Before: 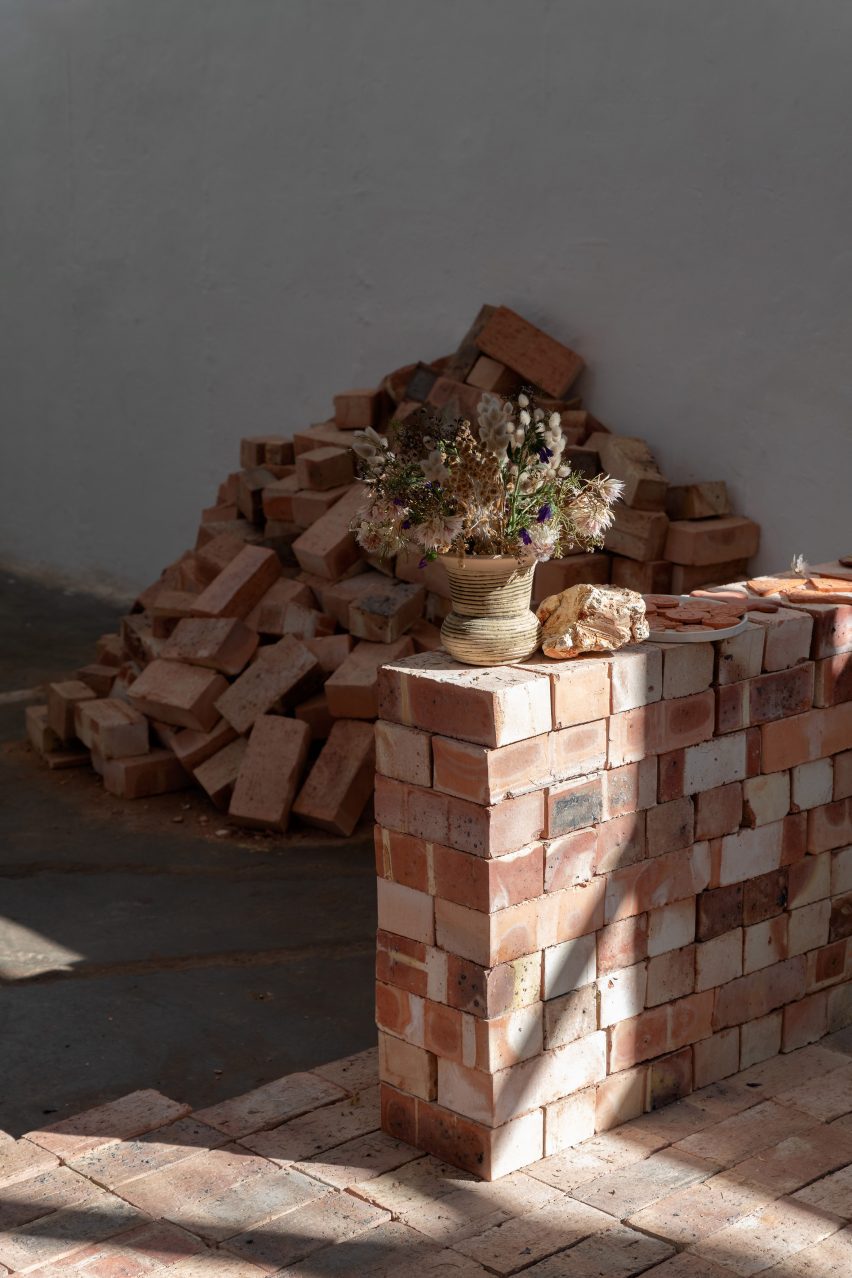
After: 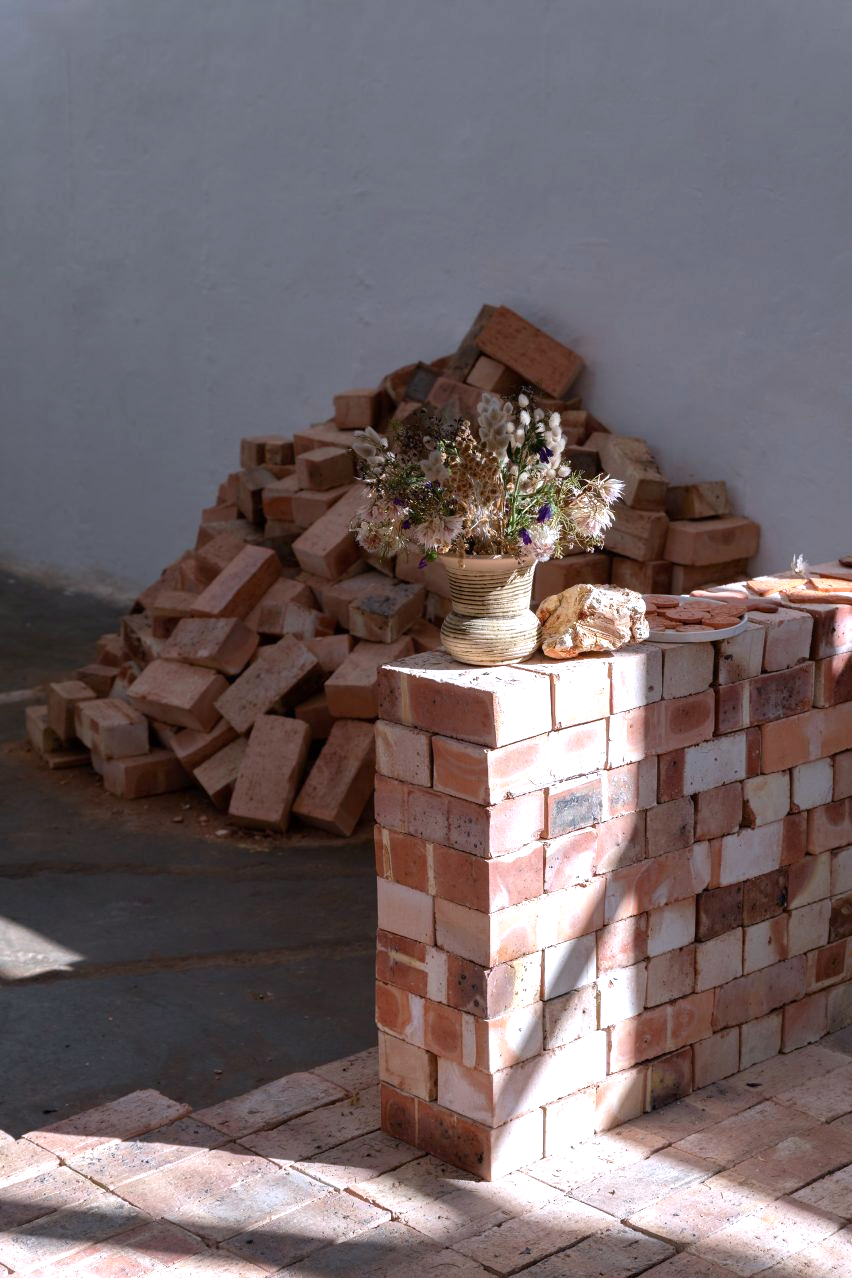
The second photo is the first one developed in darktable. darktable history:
white balance: red 0.967, blue 1.119, emerald 0.756
exposure: exposure 0.6 EV, compensate highlight preservation false
